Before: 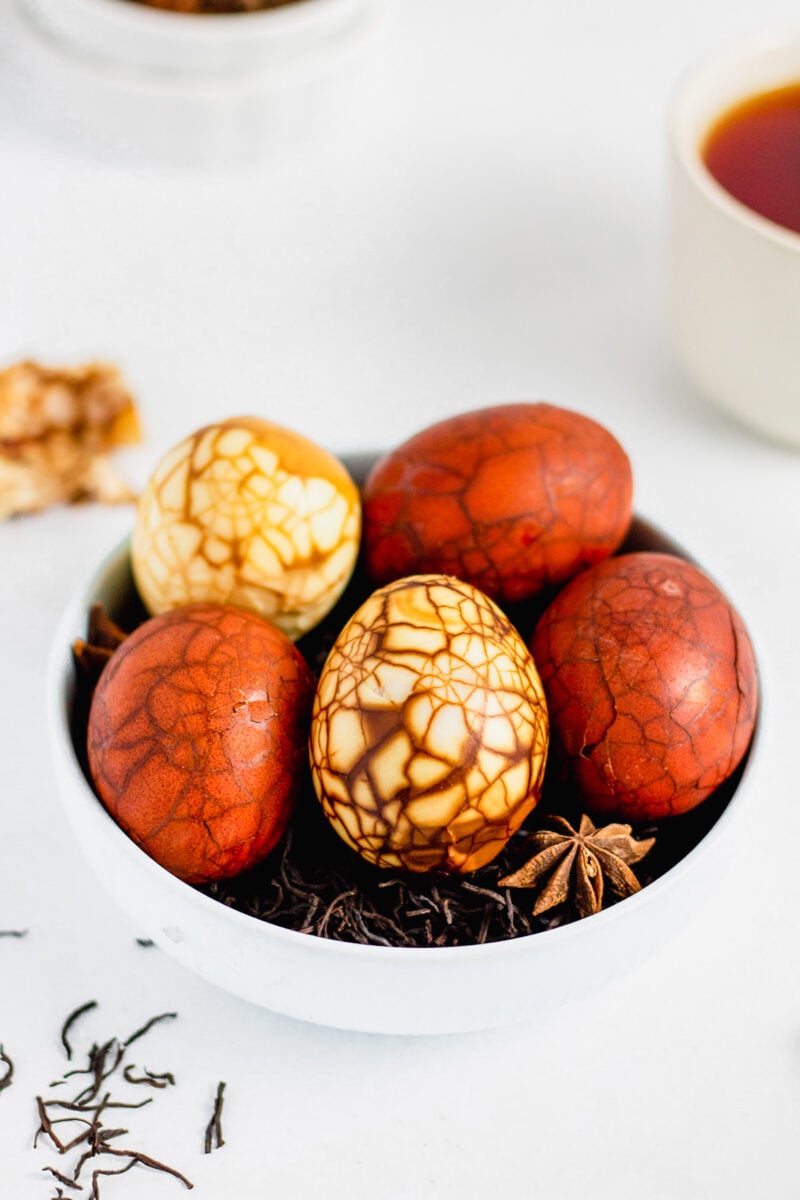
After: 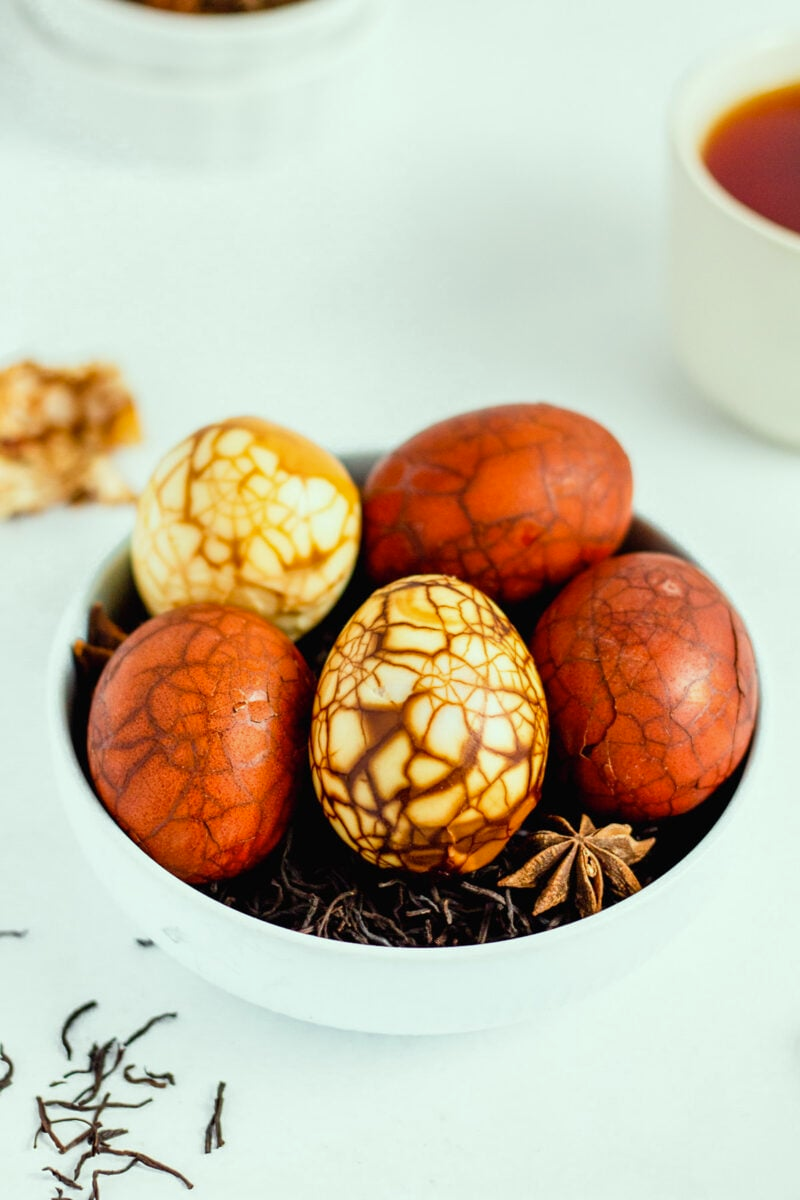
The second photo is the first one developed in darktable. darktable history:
color correction: highlights a* -7.96, highlights b* 3.18
